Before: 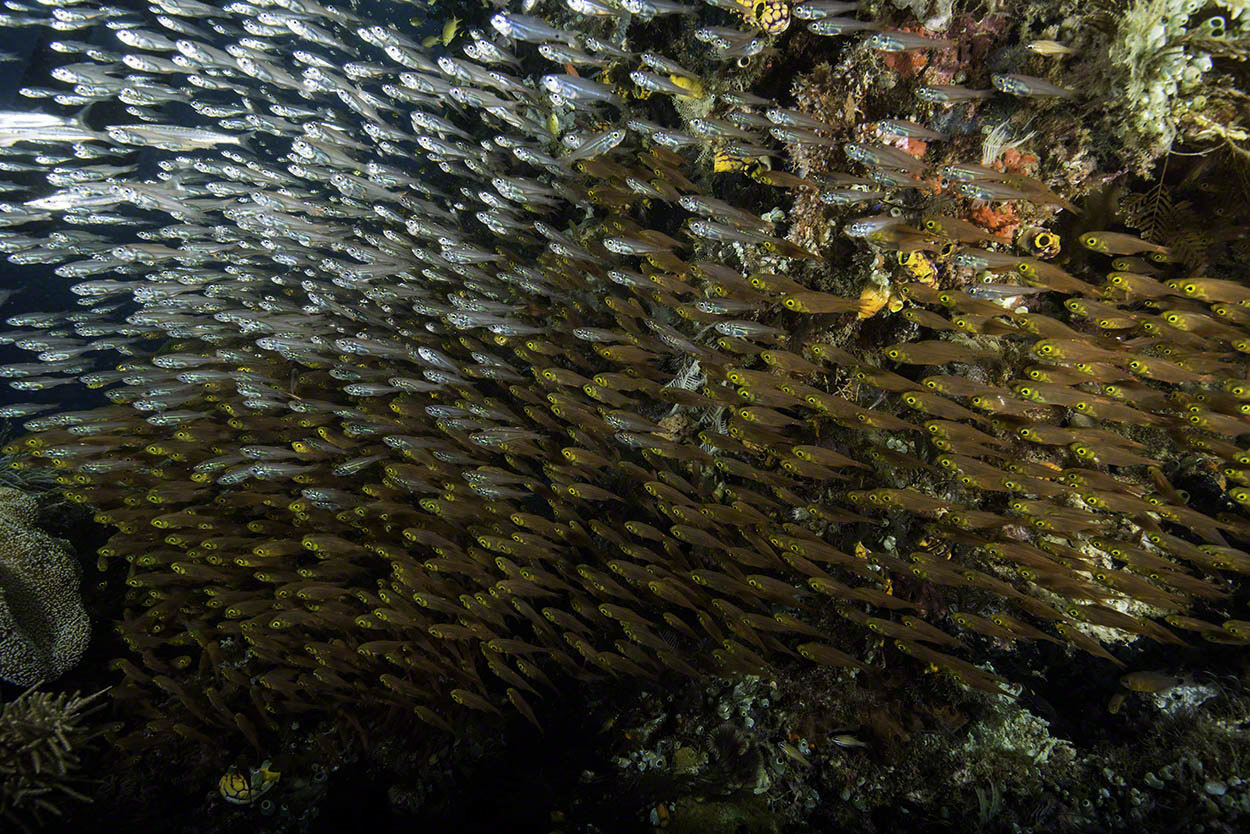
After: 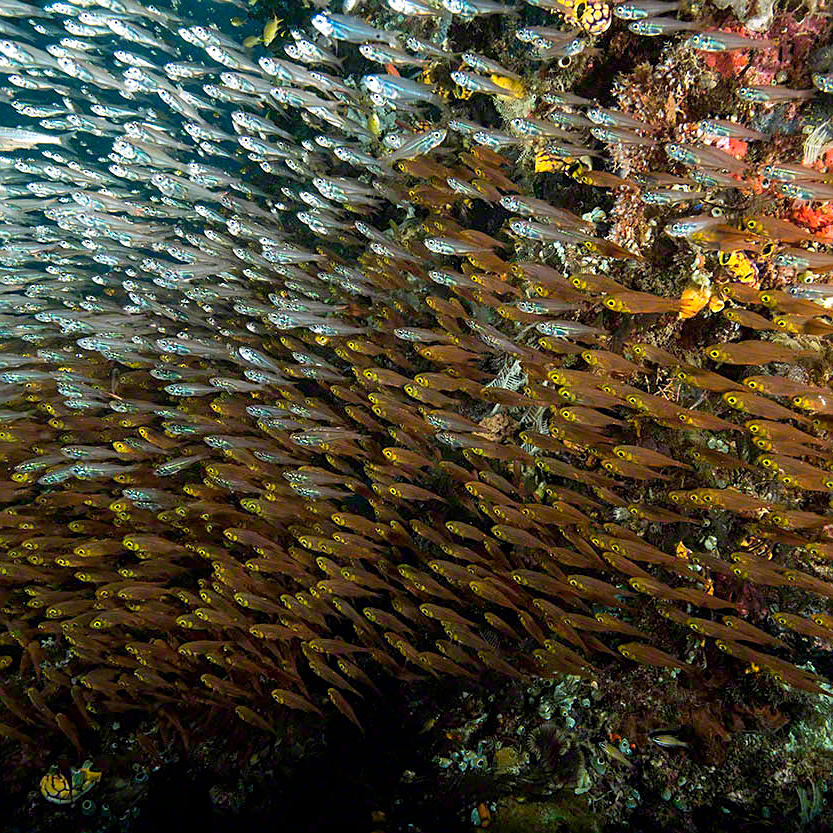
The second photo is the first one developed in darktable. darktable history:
sharpen: on, module defaults
crop and rotate: left 14.385%, right 18.948%
exposure: exposure 0.2 EV, compensate highlight preservation false
